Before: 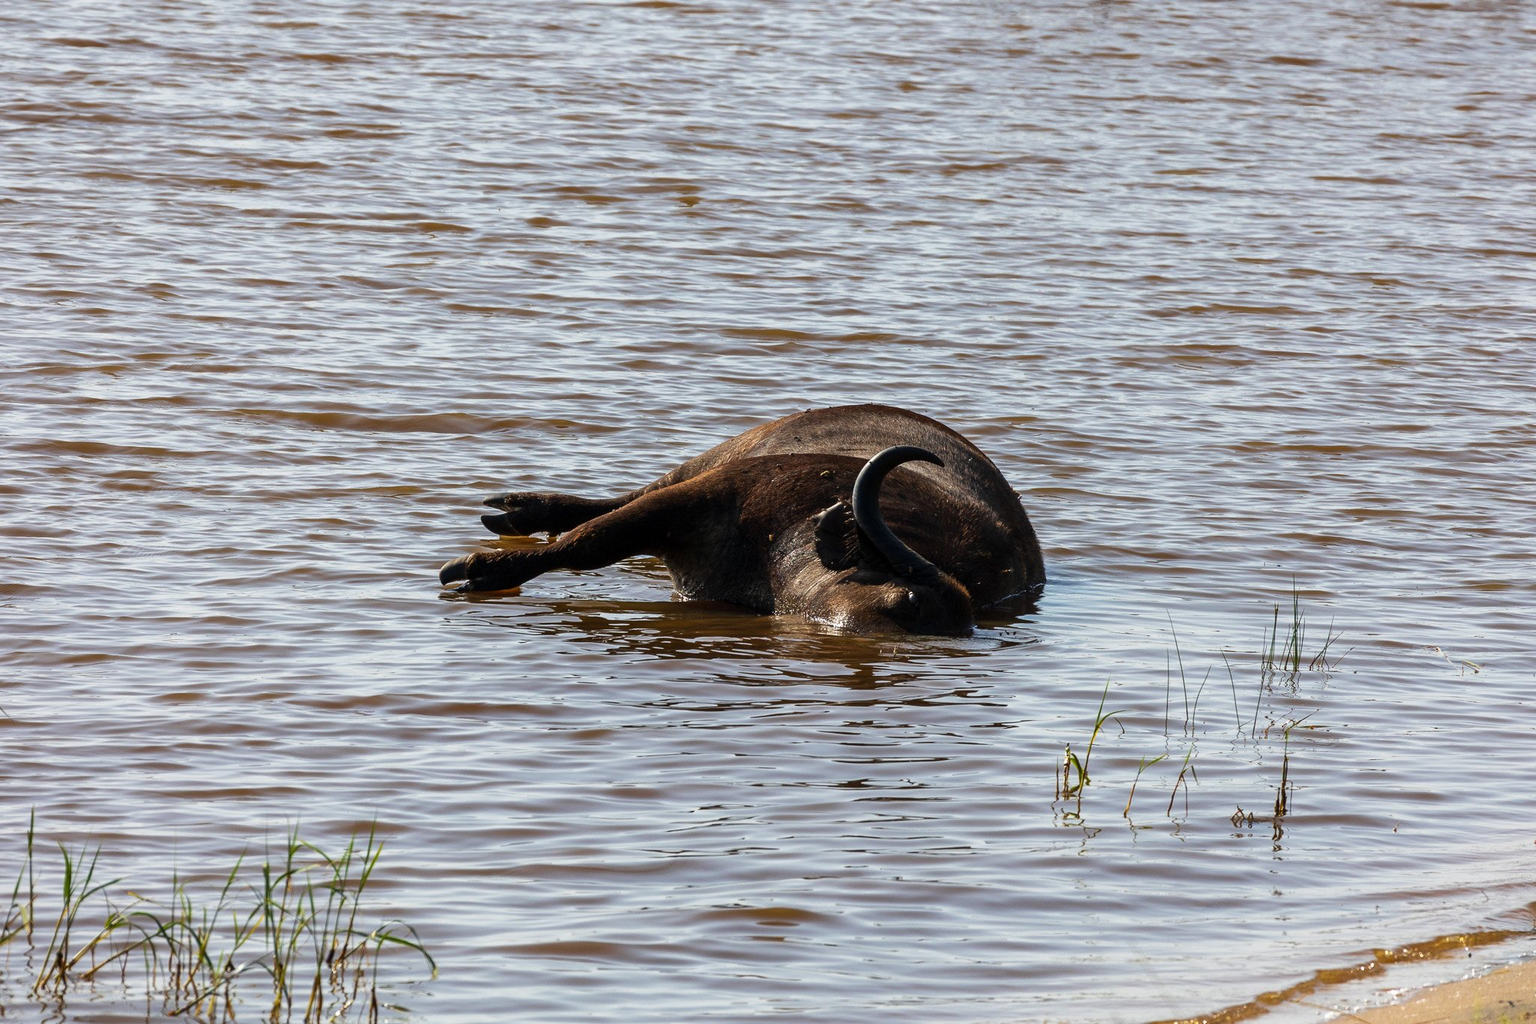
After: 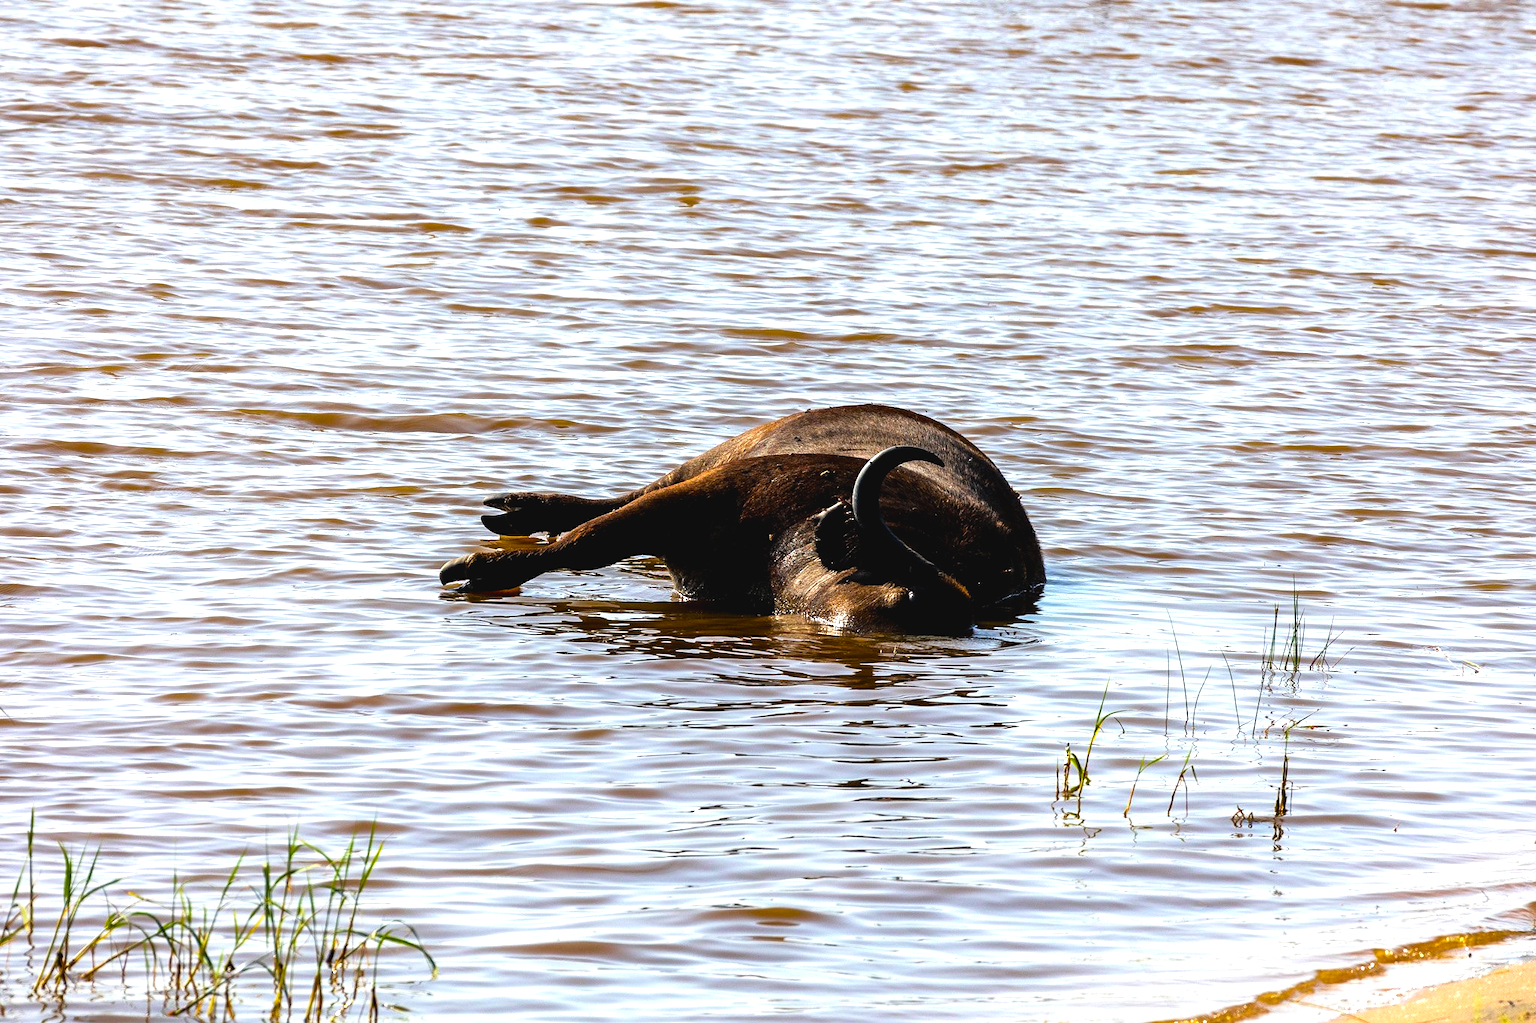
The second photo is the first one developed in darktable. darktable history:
tone equalizer: -8 EV -0.746 EV, -7 EV -0.716 EV, -6 EV -0.611 EV, -5 EV -0.422 EV, -3 EV 0.374 EV, -2 EV 0.6 EV, -1 EV 0.693 EV, +0 EV 0.747 EV
exposure: black level correction 0.007, exposure 0.089 EV, compensate highlight preservation false
color balance rgb: global offset › luminance 0.475%, perceptual saturation grading › global saturation 31.187%, global vibrance 9.544%
